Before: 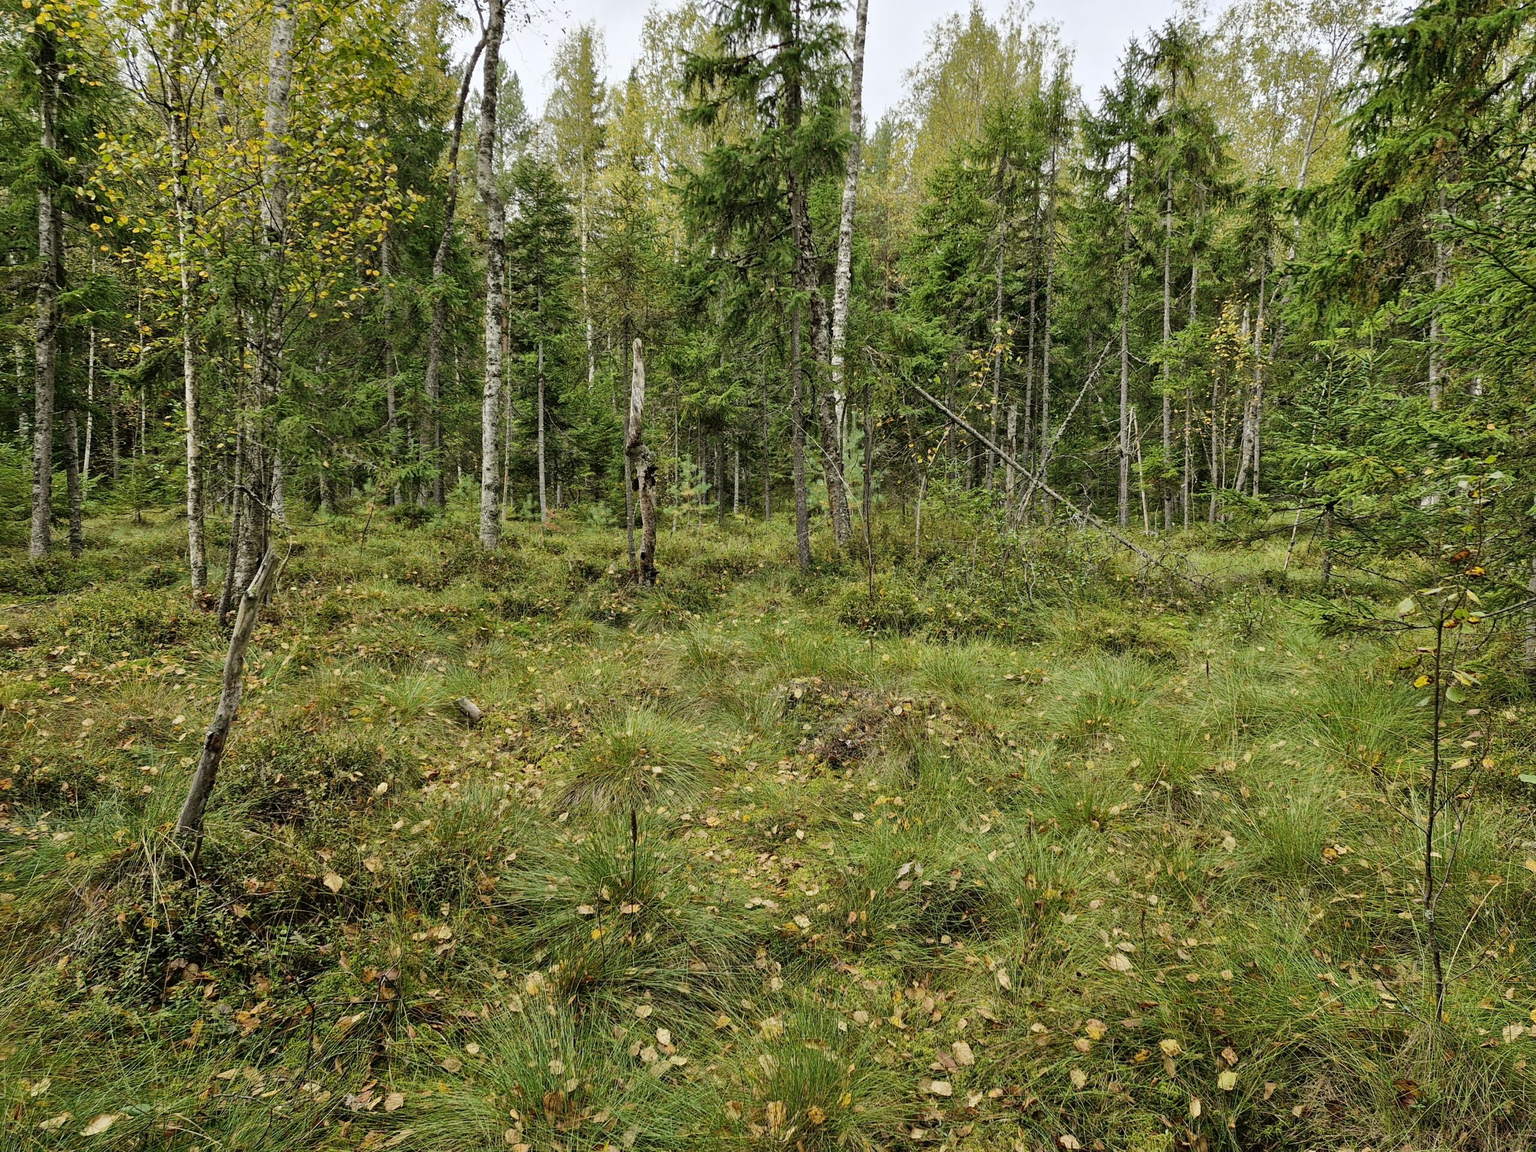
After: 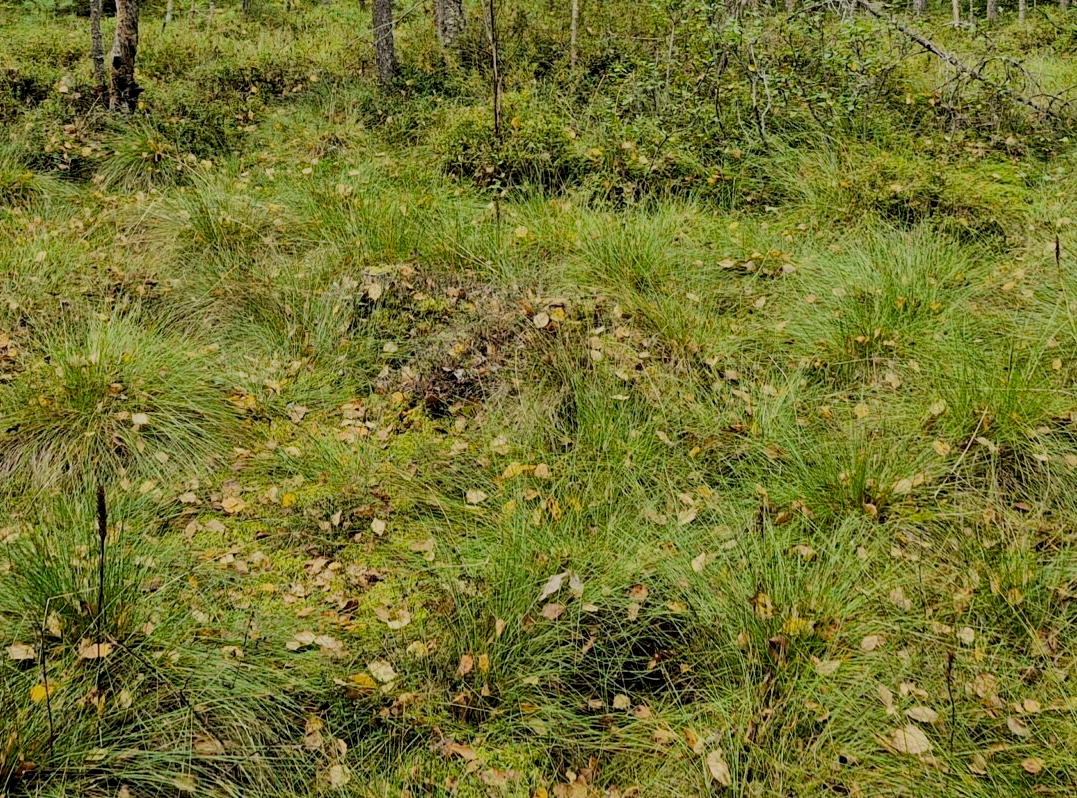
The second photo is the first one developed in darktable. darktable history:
filmic rgb: black relative exposure -7.11 EV, white relative exposure 5.38 EV, hardness 3.03, color science v6 (2022)
crop: left 37.318%, top 45.038%, right 20.581%, bottom 13.388%
local contrast: highlights 104%, shadows 98%, detail 119%, midtone range 0.2
